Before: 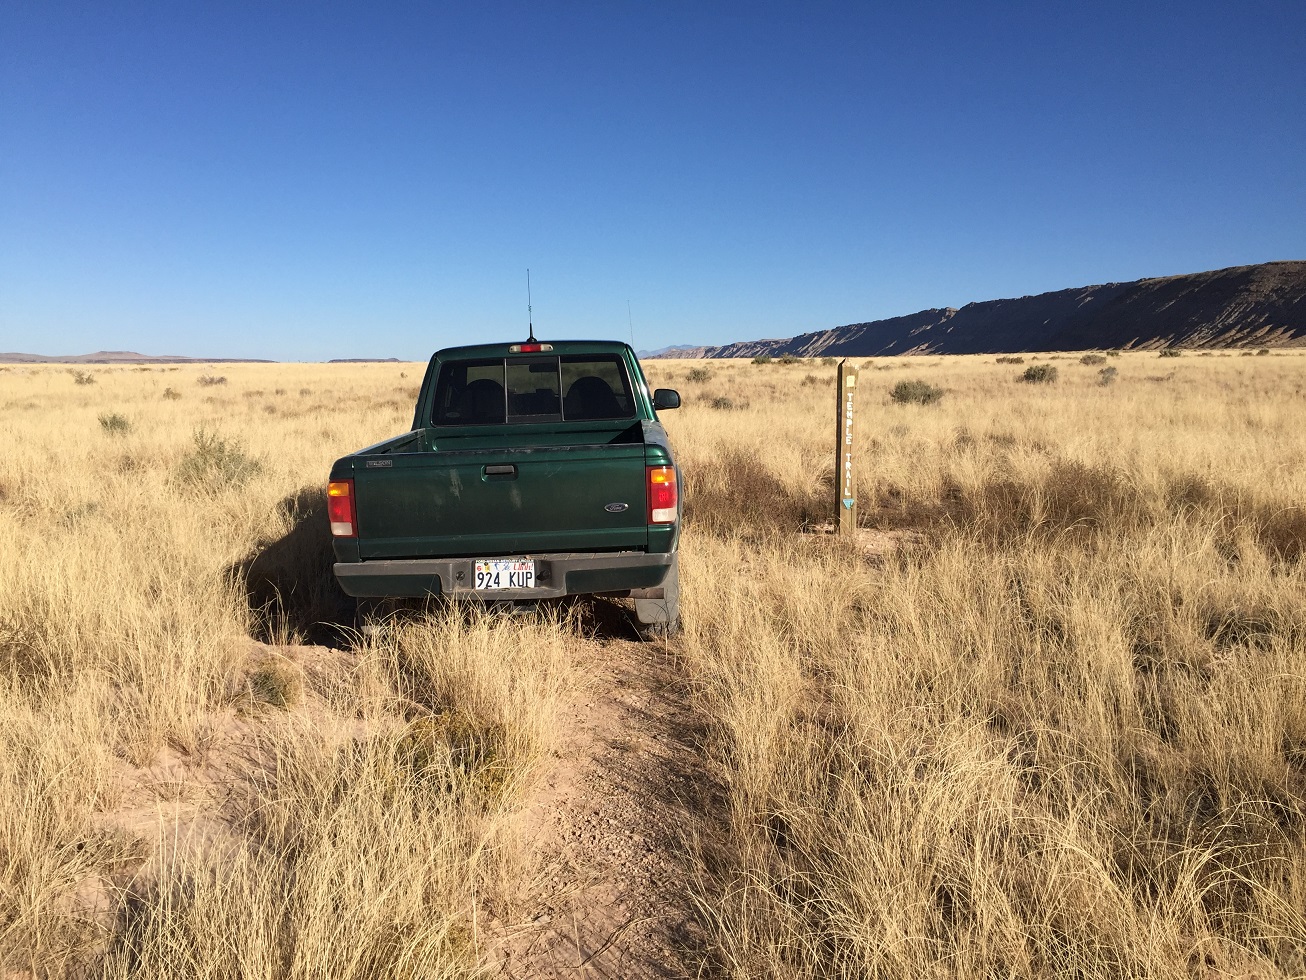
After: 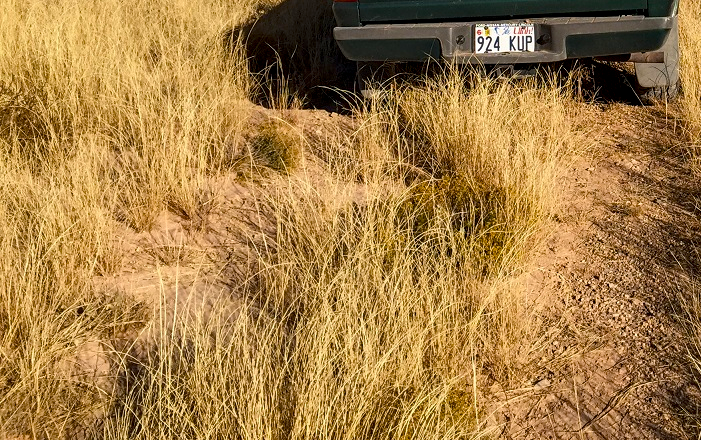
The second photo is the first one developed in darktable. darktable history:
local contrast: highlights 24%, shadows 77%, midtone range 0.75
color balance rgb: shadows lift › chroma 0.824%, shadows lift › hue 110.89°, perceptual saturation grading › global saturation 30.695%, saturation formula JzAzBz (2021)
crop and rotate: top 54.832%, right 46.309%, bottom 0.184%
